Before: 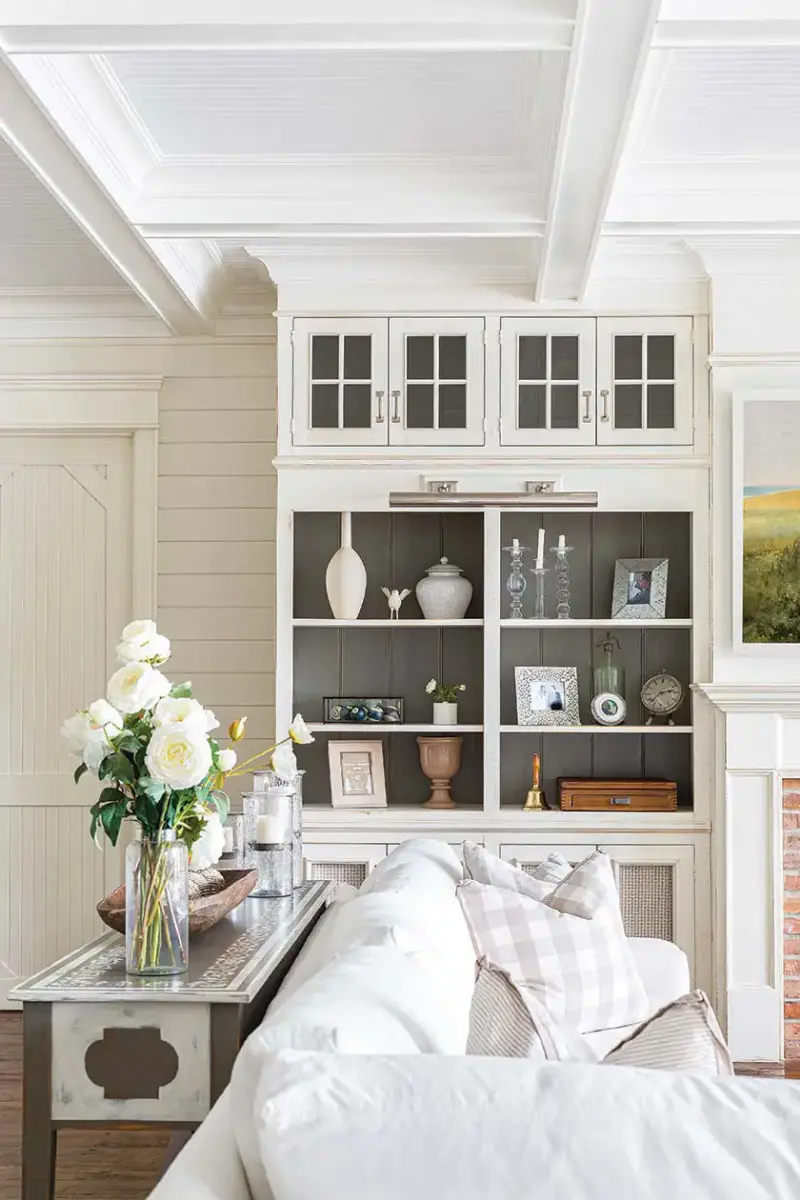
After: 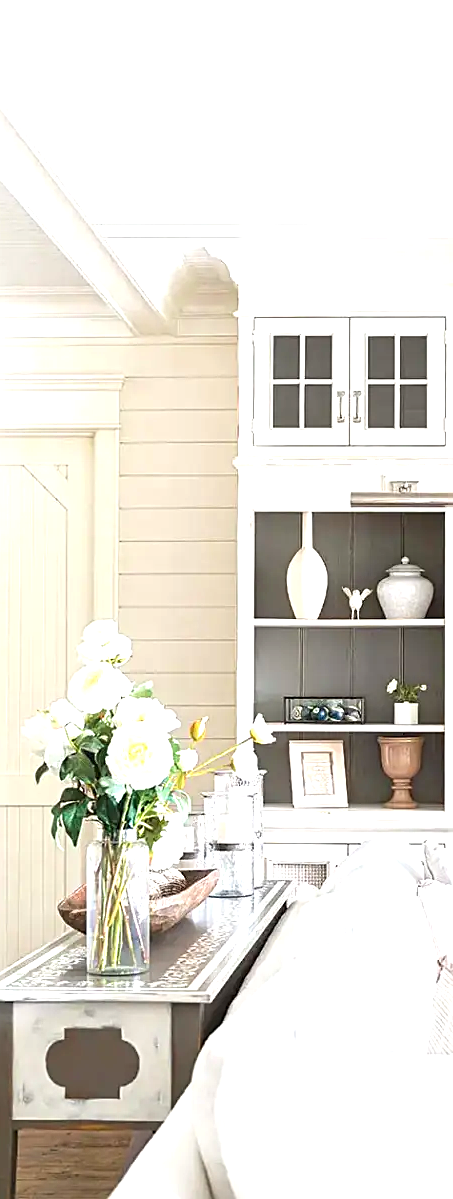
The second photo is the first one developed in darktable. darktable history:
sharpen: on, module defaults
exposure: exposure 0.939 EV, compensate highlight preservation false
crop: left 4.956%, right 38.395%
